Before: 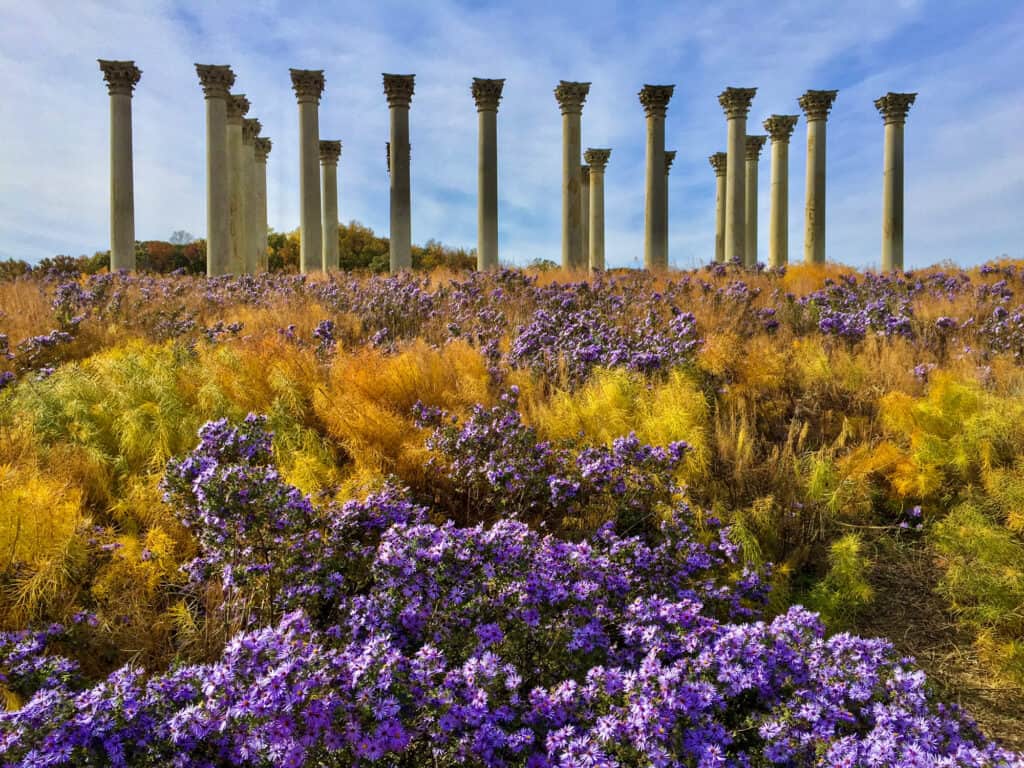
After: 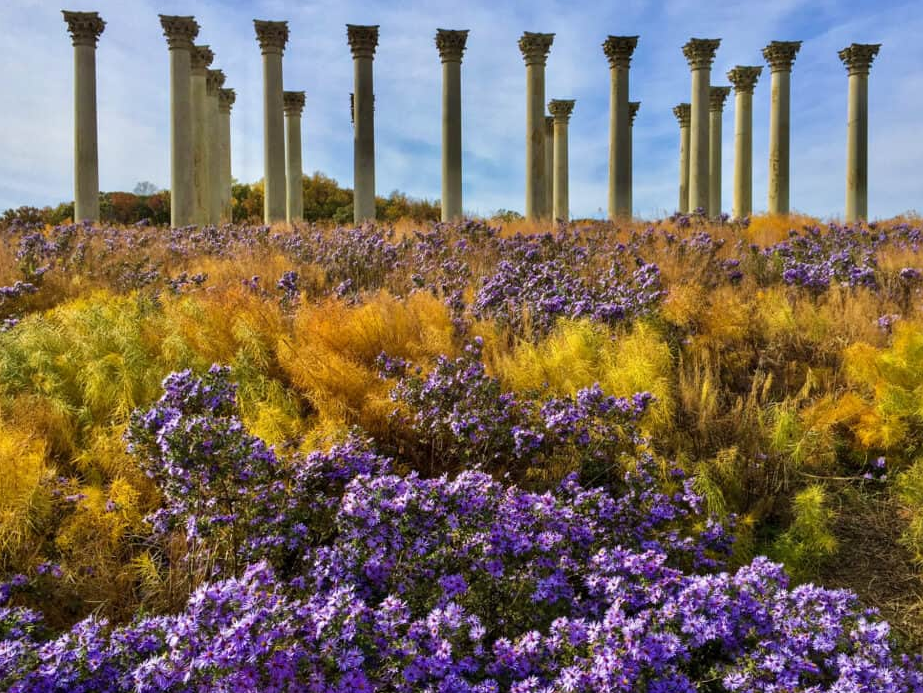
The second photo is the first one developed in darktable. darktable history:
crop: left 3.538%, top 6.441%, right 6.309%, bottom 3.247%
